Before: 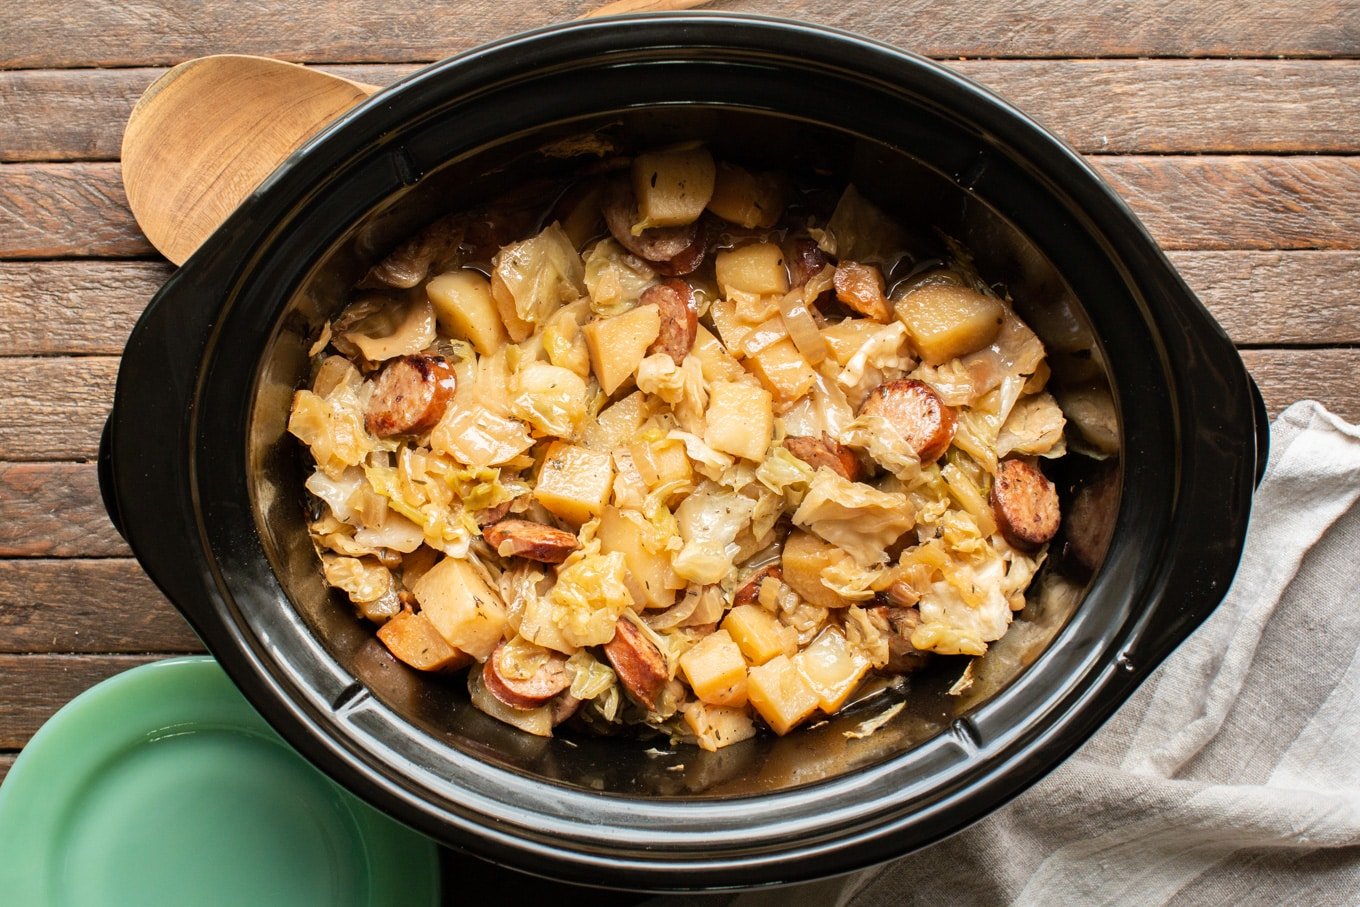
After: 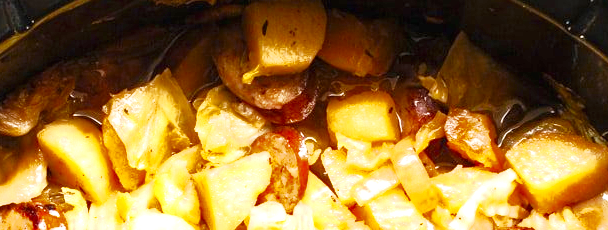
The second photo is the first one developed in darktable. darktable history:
color zones: curves: ch0 [(0.11, 0.396) (0.195, 0.36) (0.25, 0.5) (0.303, 0.412) (0.357, 0.544) (0.75, 0.5) (0.967, 0.328)]; ch1 [(0, 0.468) (0.112, 0.512) (0.202, 0.6) (0.25, 0.5) (0.307, 0.352) (0.357, 0.544) (0.75, 0.5) (0.963, 0.524)]
color balance rgb: global offset › luminance 0.498%, perceptual saturation grading › global saturation 17.587%
tone curve: curves: ch0 [(0, 0) (0.062, 0.037) (0.142, 0.138) (0.359, 0.419) (0.469, 0.544) (0.634, 0.722) (0.839, 0.909) (0.998, 0.978)]; ch1 [(0, 0) (0.437, 0.408) (0.472, 0.47) (0.502, 0.503) (0.527, 0.523) (0.559, 0.573) (0.608, 0.665) (0.669, 0.748) (0.859, 0.899) (1, 1)]; ch2 [(0, 0) (0.33, 0.301) (0.421, 0.443) (0.473, 0.498) (0.502, 0.5) (0.535, 0.531) (0.575, 0.603) (0.608, 0.667) (1, 1)], preserve colors none
local contrast: mode bilateral grid, contrast 19, coarseness 50, detail 139%, midtone range 0.2
exposure: black level correction 0, exposure 1.372 EV, compensate exposure bias true, compensate highlight preservation false
crop: left 28.648%, top 16.863%, right 26.602%, bottom 57.687%
